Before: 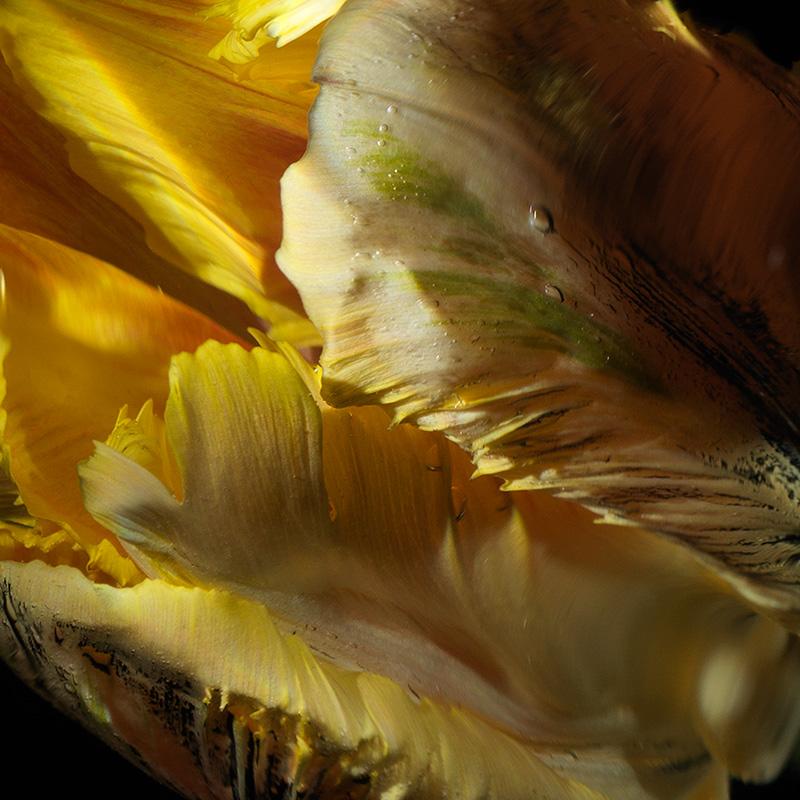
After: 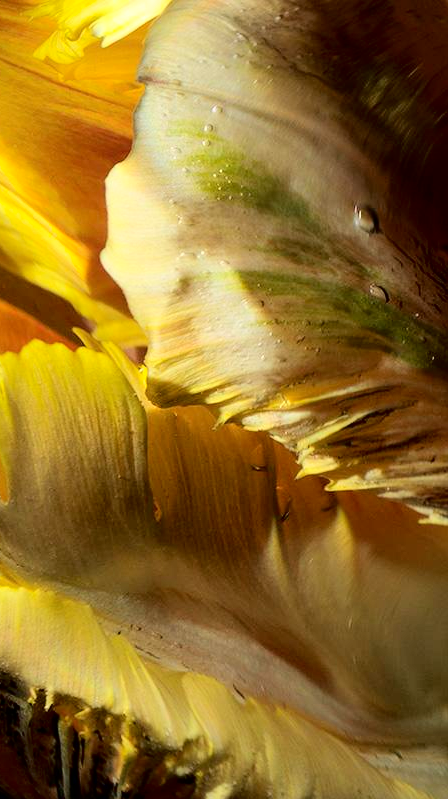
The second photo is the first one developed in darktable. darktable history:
tone curve: curves: ch0 [(0, 0) (0.003, 0) (0.011, 0.001) (0.025, 0.003) (0.044, 0.005) (0.069, 0.012) (0.1, 0.023) (0.136, 0.039) (0.177, 0.088) (0.224, 0.15) (0.277, 0.239) (0.335, 0.334) (0.399, 0.43) (0.468, 0.526) (0.543, 0.621) (0.623, 0.711) (0.709, 0.791) (0.801, 0.87) (0.898, 0.949) (1, 1)], color space Lab, independent channels, preserve colors none
crop: left 21.904%, right 22.046%, bottom 0.014%
contrast brightness saturation: contrast 0.073, brightness 0.072, saturation 0.183
tone equalizer: edges refinement/feathering 500, mask exposure compensation -1.57 EV, preserve details no
